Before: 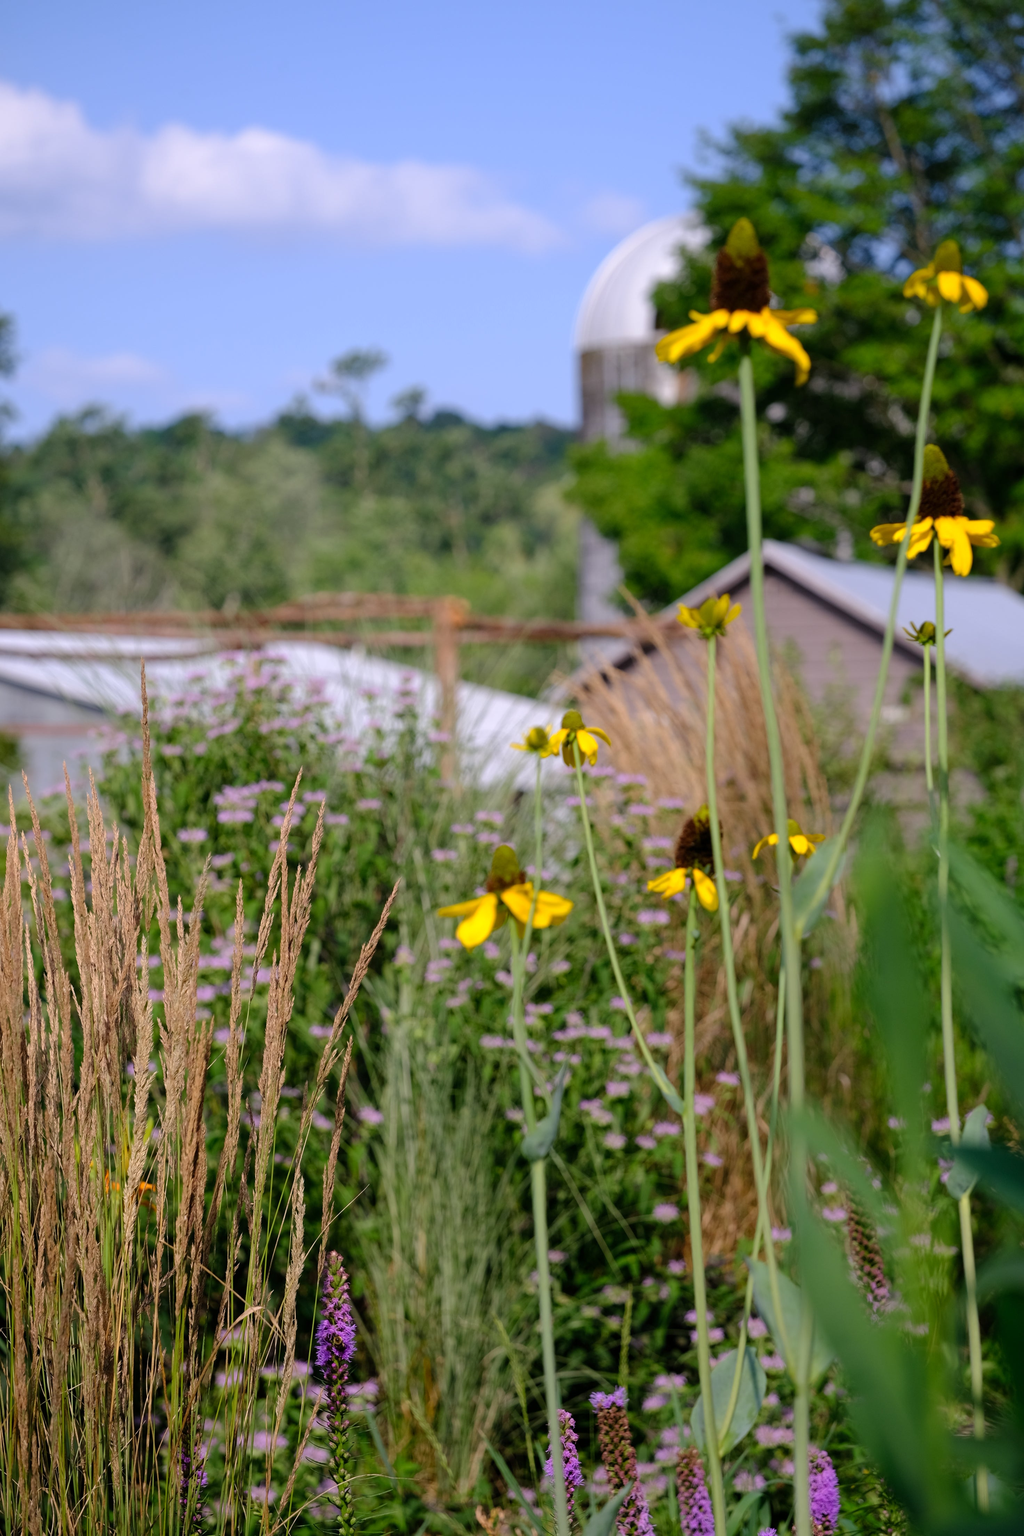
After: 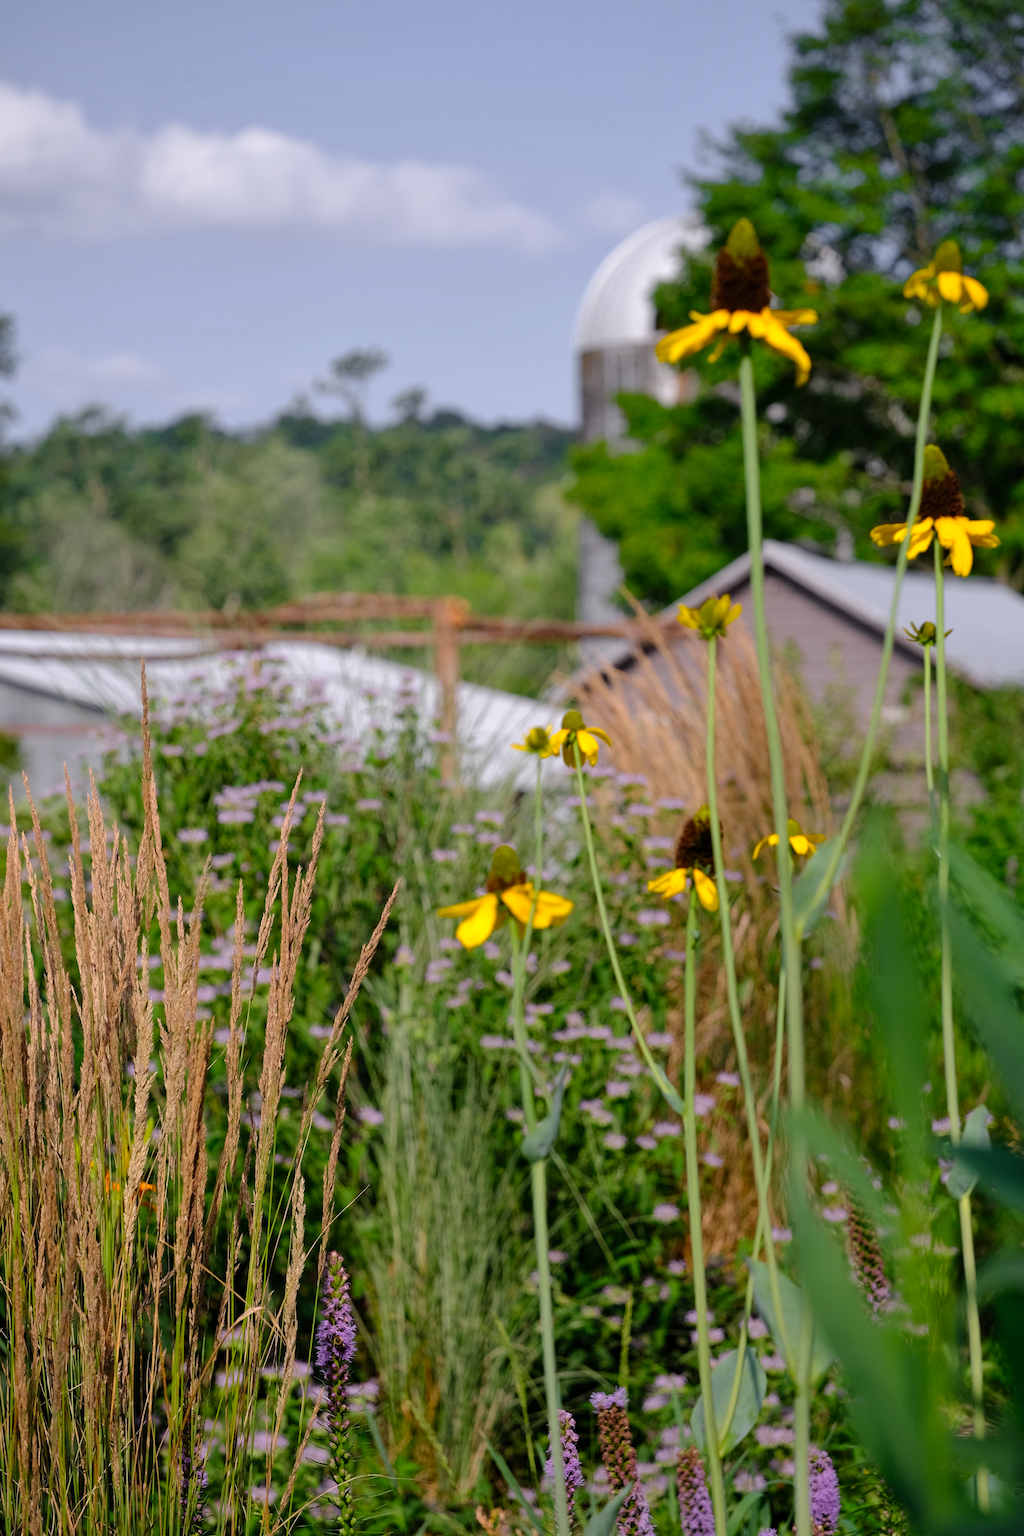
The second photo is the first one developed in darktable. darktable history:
color zones: curves: ch1 [(0.25, 0.61) (0.75, 0.248)]
shadows and highlights: radius 125.46, shadows 30.51, highlights -30.51, low approximation 0.01, soften with gaussian
